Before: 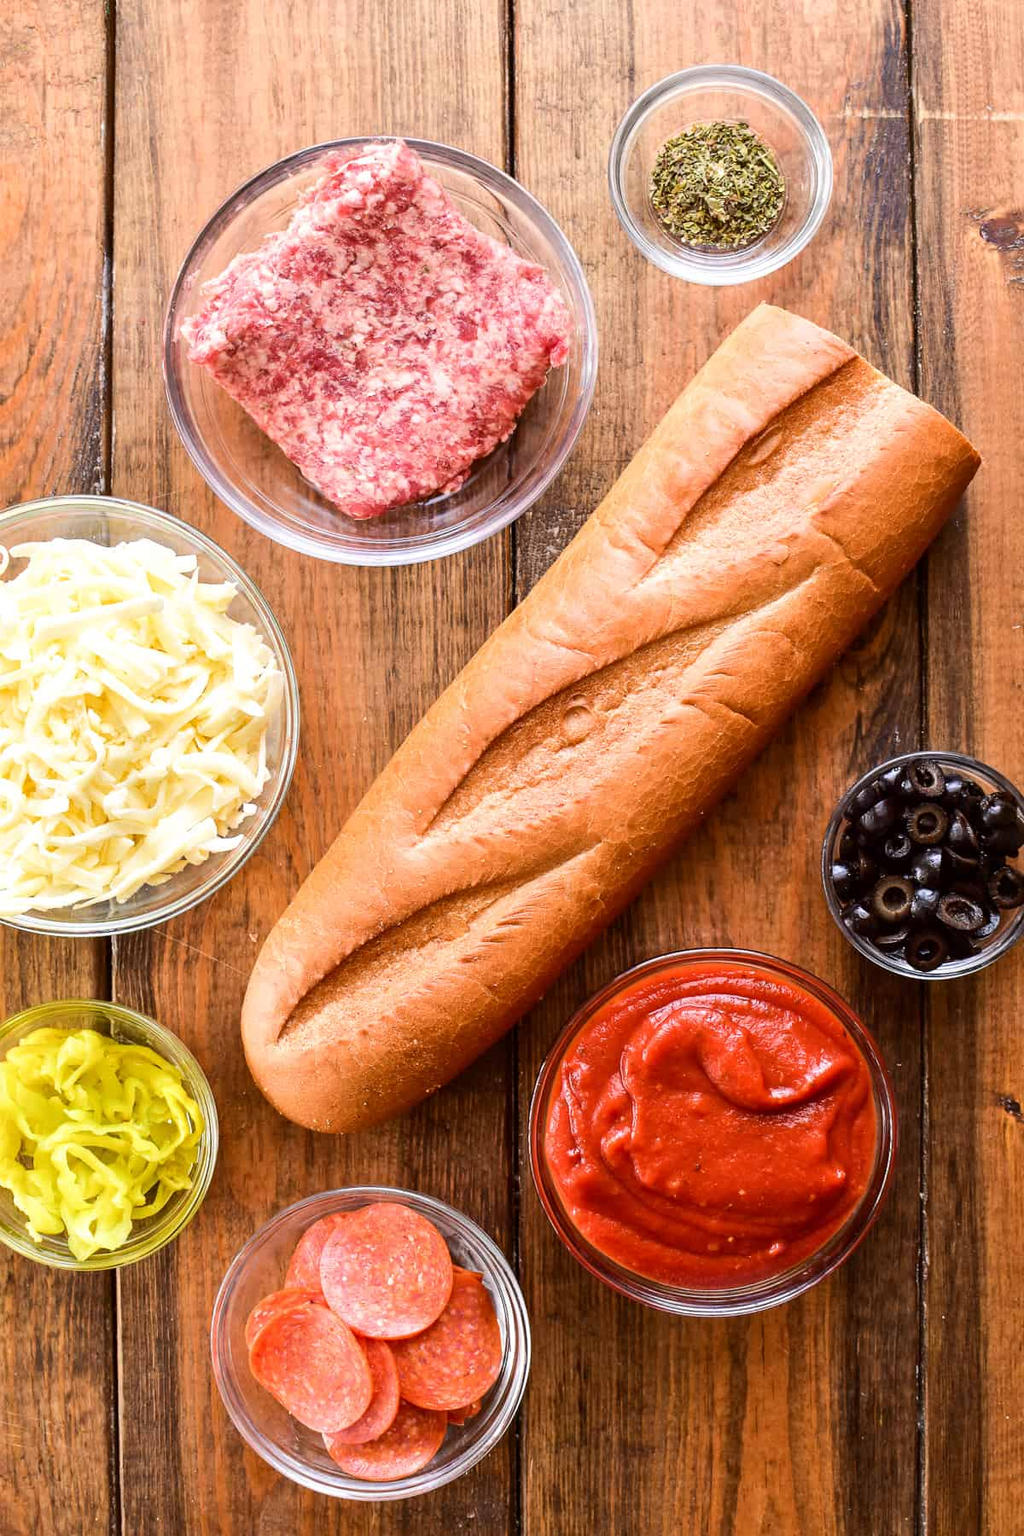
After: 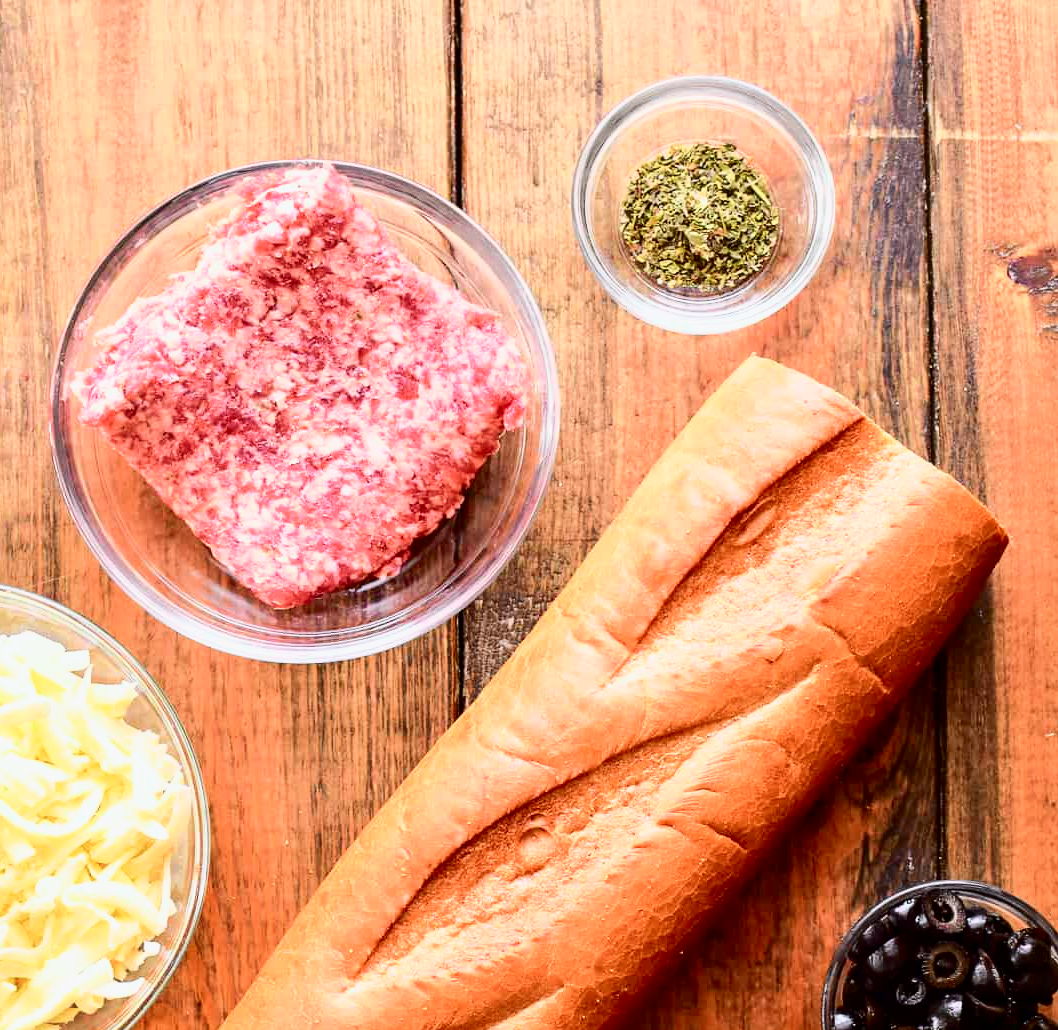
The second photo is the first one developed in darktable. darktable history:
tone curve: curves: ch0 [(0, 0) (0.035, 0.011) (0.133, 0.076) (0.285, 0.265) (0.491, 0.541) (0.617, 0.693) (0.704, 0.77) (0.794, 0.865) (0.895, 0.938) (1, 0.976)]; ch1 [(0, 0) (0.318, 0.278) (0.444, 0.427) (0.502, 0.497) (0.543, 0.547) (0.601, 0.641) (0.746, 0.764) (1, 1)]; ch2 [(0, 0) (0.316, 0.292) (0.381, 0.37) (0.423, 0.448) (0.476, 0.482) (0.502, 0.5) (0.543, 0.547) (0.587, 0.613) (0.642, 0.672) (0.704, 0.727) (0.865, 0.827) (1, 0.951)], color space Lab, independent channels, preserve colors none
crop and rotate: left 11.812%, bottom 42.776%
